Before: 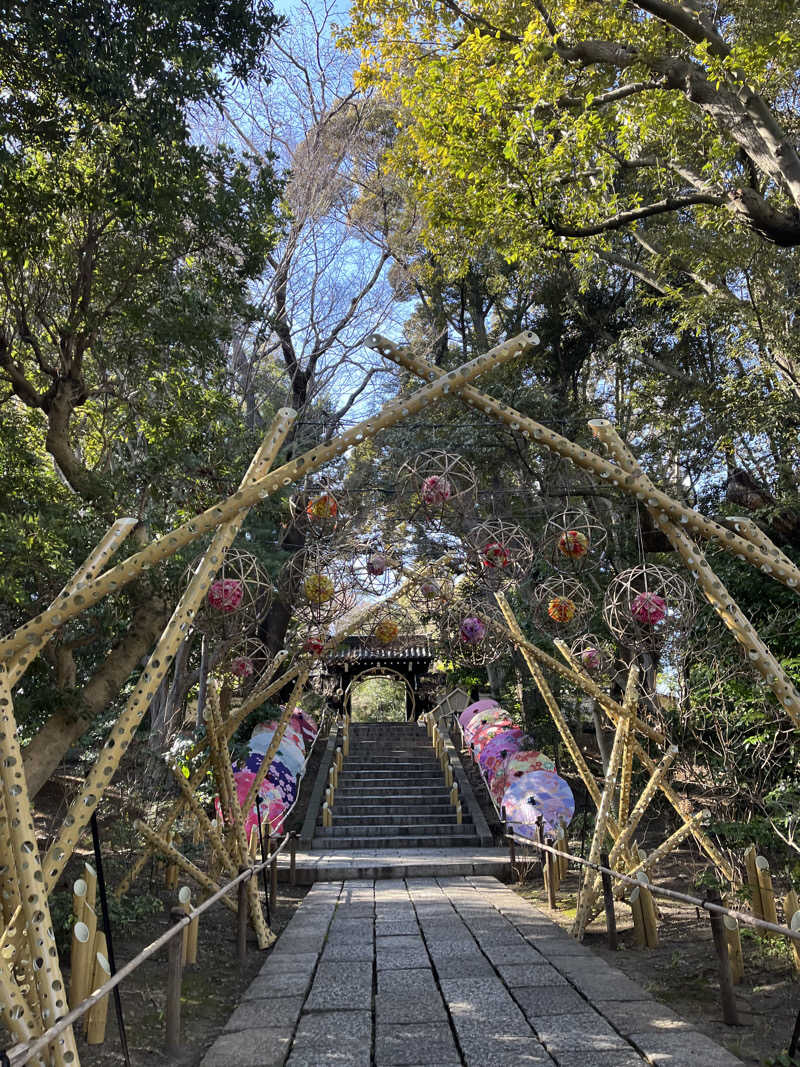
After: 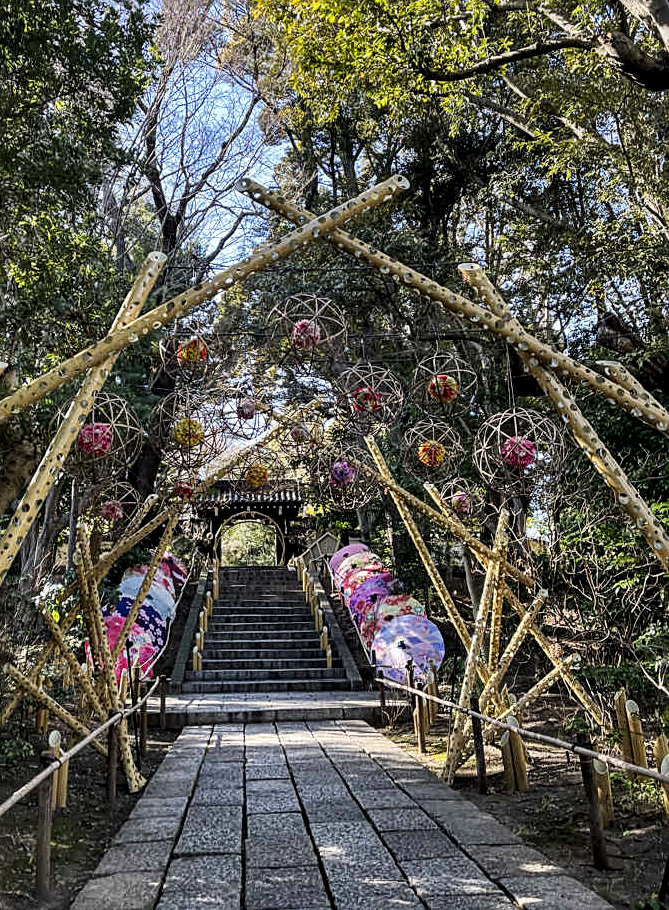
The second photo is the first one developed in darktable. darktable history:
sharpen: on, module defaults
tone curve: curves: ch0 [(0, 0.011) (0.139, 0.106) (0.295, 0.271) (0.499, 0.523) (0.739, 0.782) (0.857, 0.879) (1, 0.967)]; ch1 [(0, 0) (0.291, 0.229) (0.394, 0.365) (0.469, 0.456) (0.507, 0.504) (0.527, 0.546) (0.571, 0.614) (0.725, 0.779) (1, 1)]; ch2 [(0, 0) (0.125, 0.089) (0.35, 0.317) (0.437, 0.42) (0.502, 0.499) (0.537, 0.551) (0.613, 0.636) (1, 1)], preserve colors none
crop: left 16.26%, top 14.629%
exposure: black level correction 0.001, compensate highlight preservation false
local contrast: highlights 40%, shadows 61%, detail 138%, midtone range 0.521
